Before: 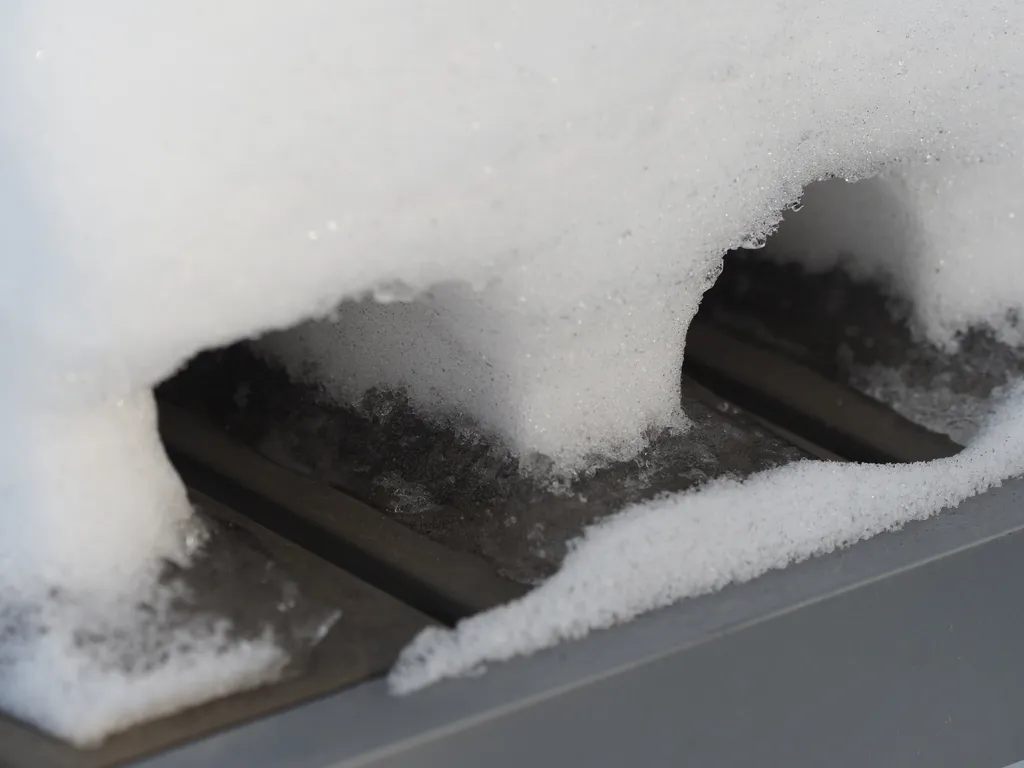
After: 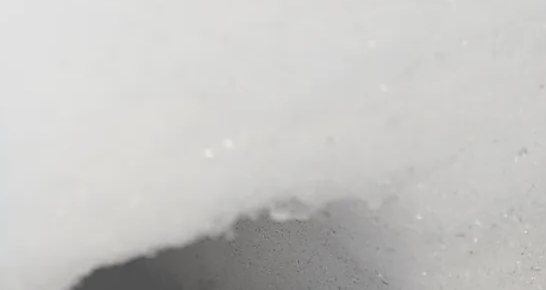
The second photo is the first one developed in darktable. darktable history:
sharpen: on, module defaults
crop: left 10.173%, top 10.719%, right 36.432%, bottom 51.409%
exposure: black level correction -0.087, compensate highlight preservation false
